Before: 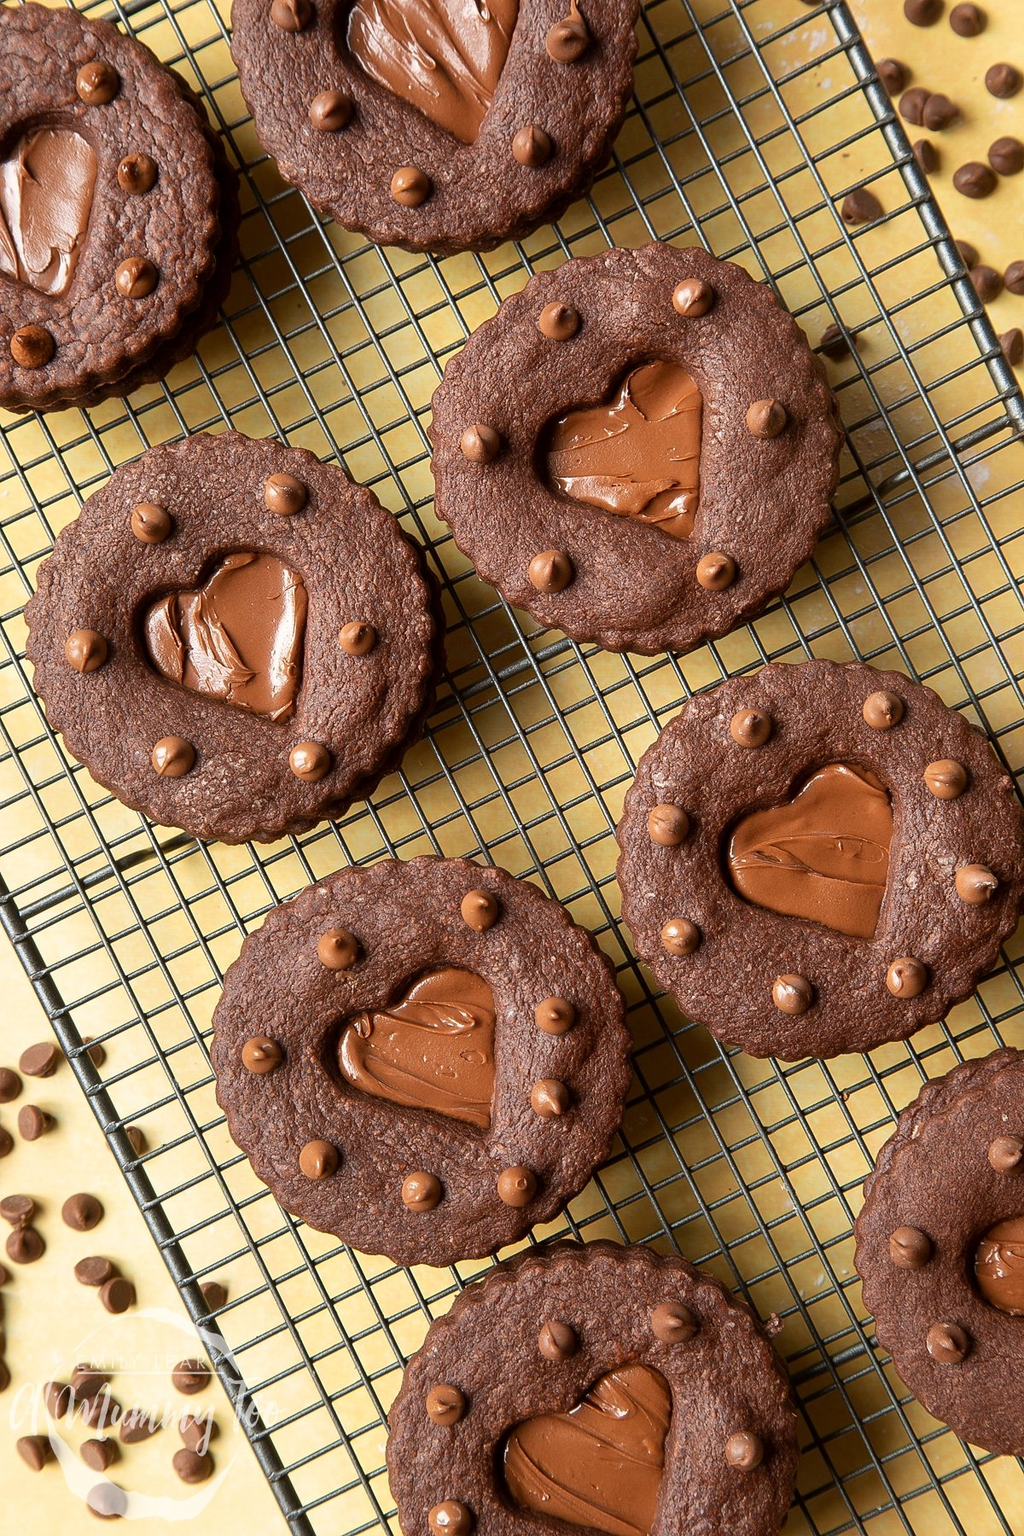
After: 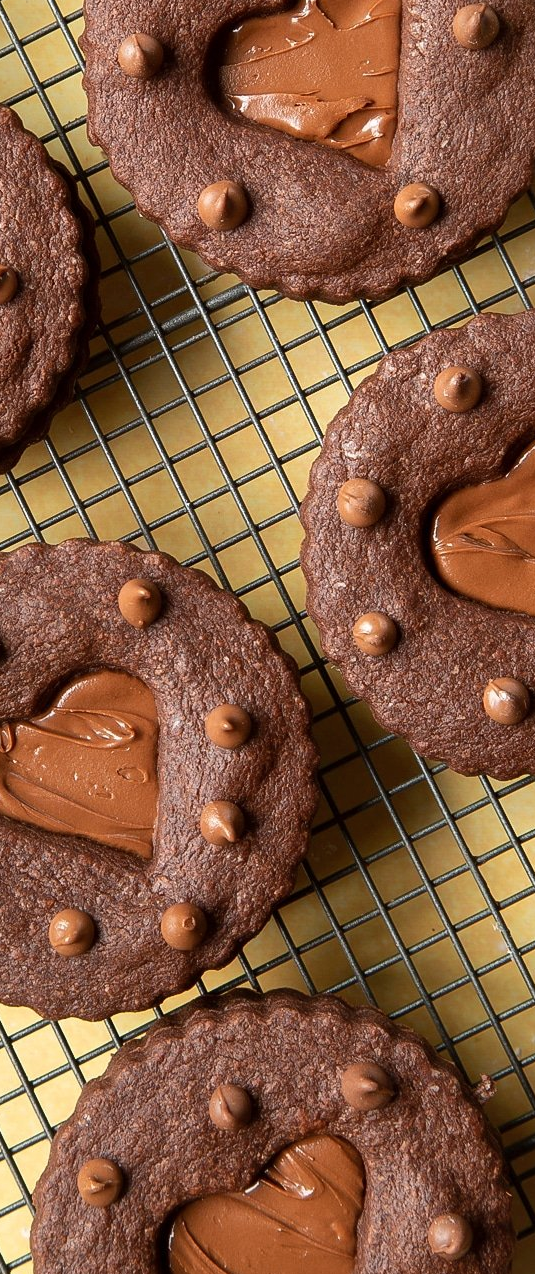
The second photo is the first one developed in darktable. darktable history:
shadows and highlights: shadows 35.58, highlights -34.91, soften with gaussian
crop: left 35.243%, top 25.791%, right 20.103%, bottom 3.407%
